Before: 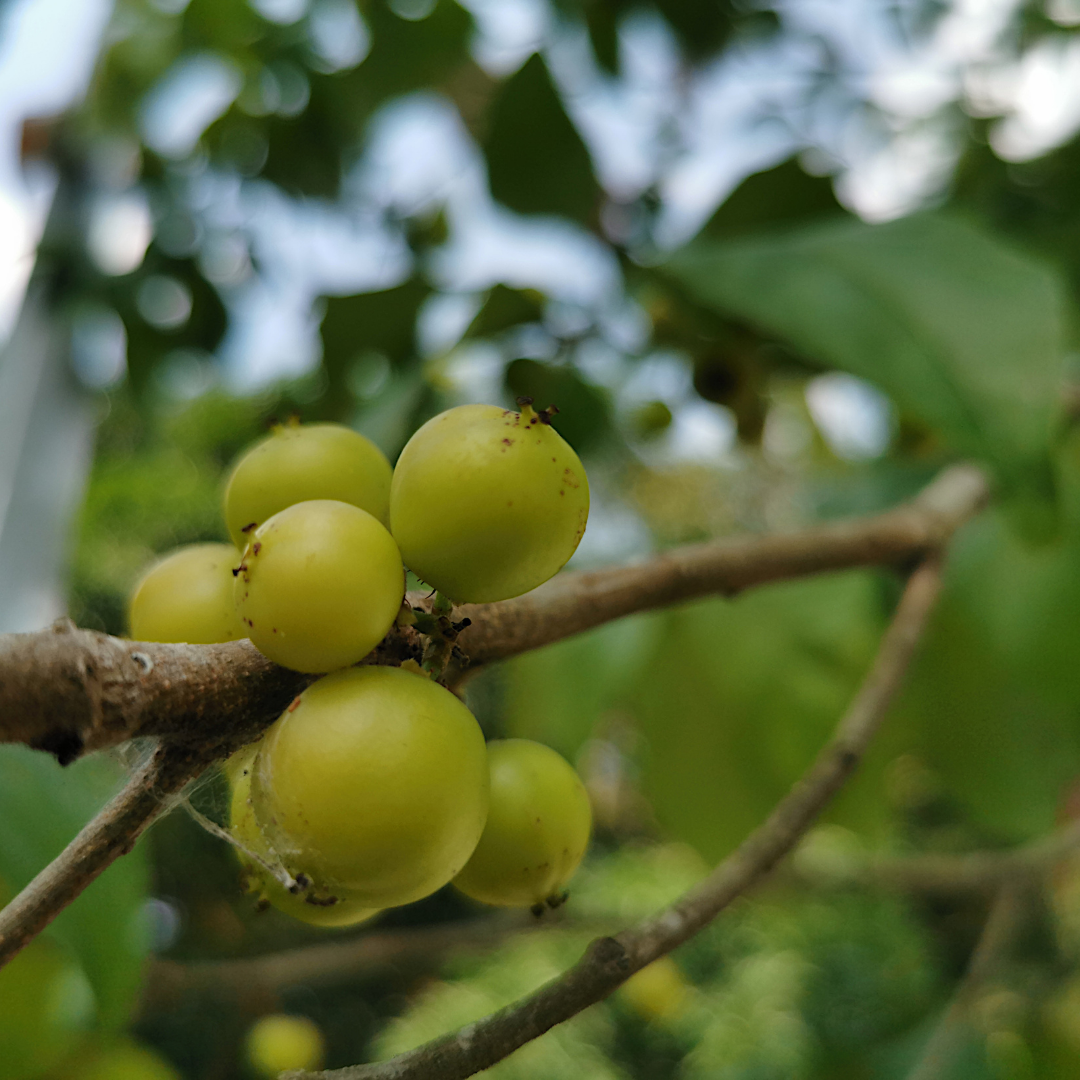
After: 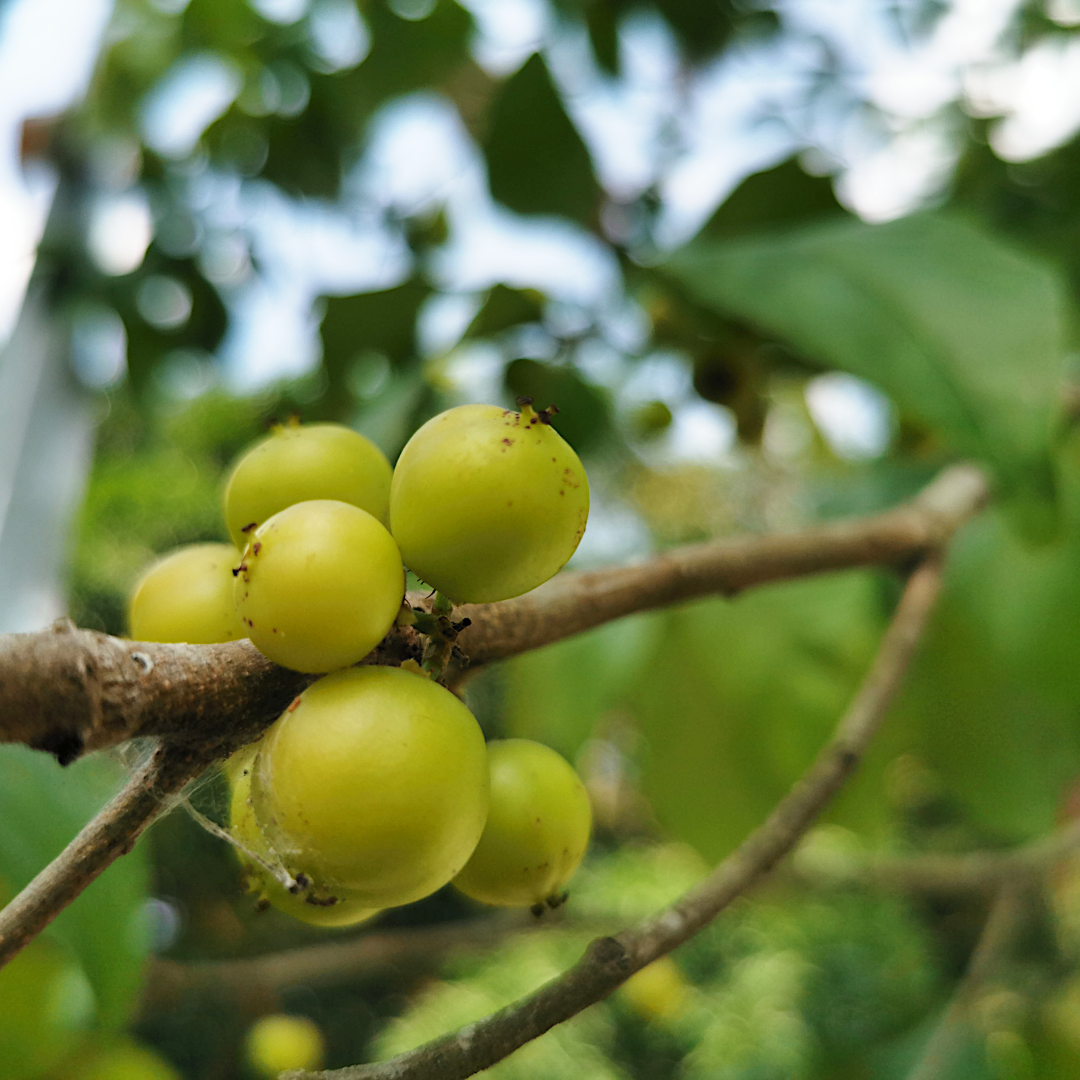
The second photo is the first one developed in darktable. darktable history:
exposure: compensate highlight preservation false
base curve: curves: ch0 [(0, 0) (0.579, 0.807) (1, 1)], preserve colors none
